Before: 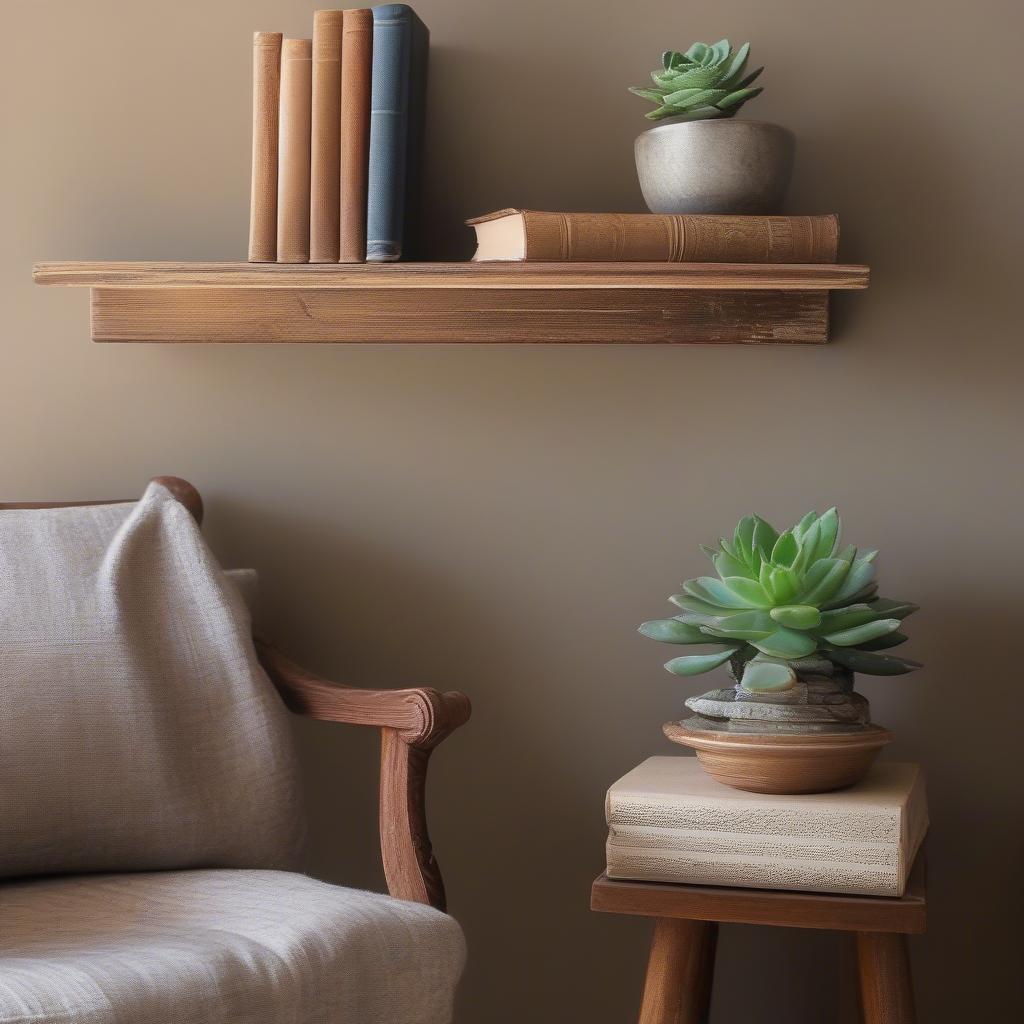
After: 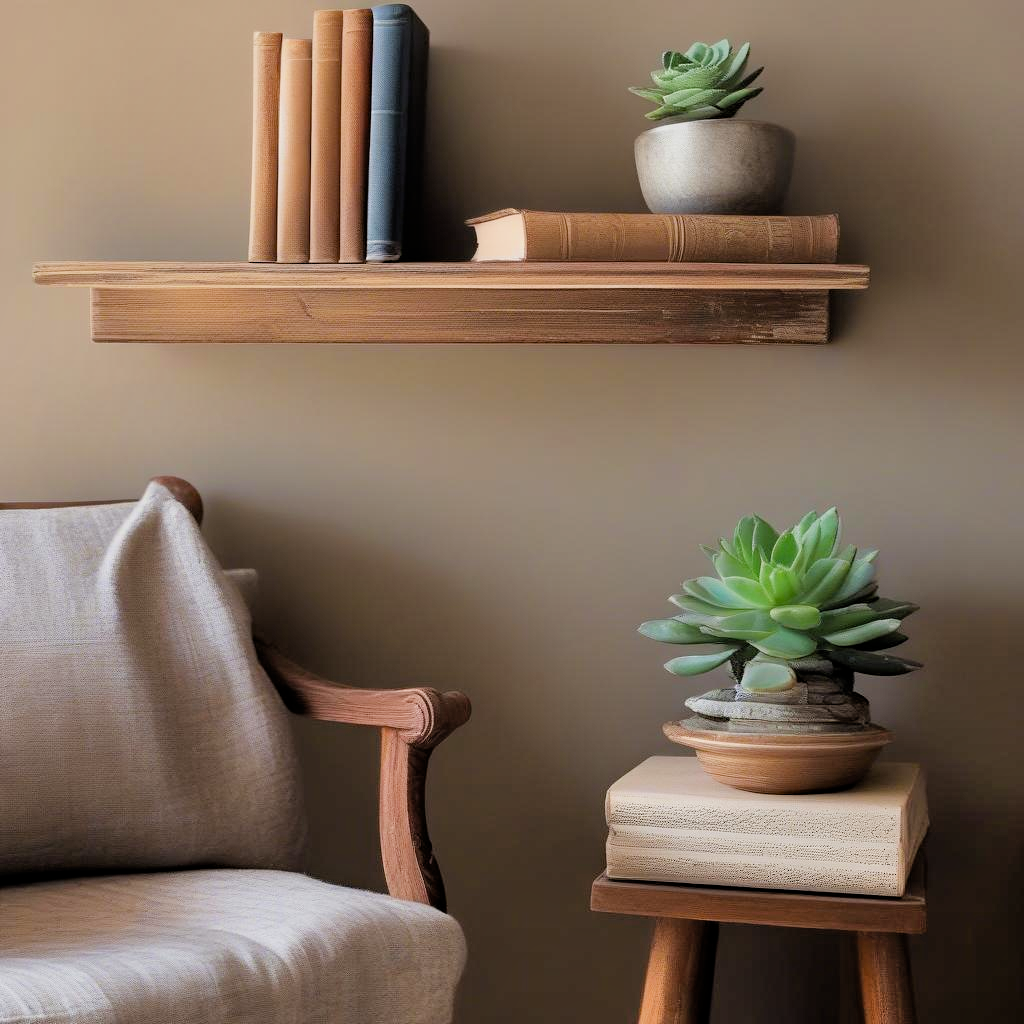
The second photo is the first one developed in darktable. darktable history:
exposure: exposure 0.472 EV, compensate highlight preservation false
filmic rgb: black relative exposure -7.73 EV, white relative exposure 4.39 EV, target black luminance 0%, hardness 3.76, latitude 50.6%, contrast 1.063, highlights saturation mix 9.18%, shadows ↔ highlights balance -0.268%
shadows and highlights: soften with gaussian
haze removal: compatibility mode true, adaptive false
